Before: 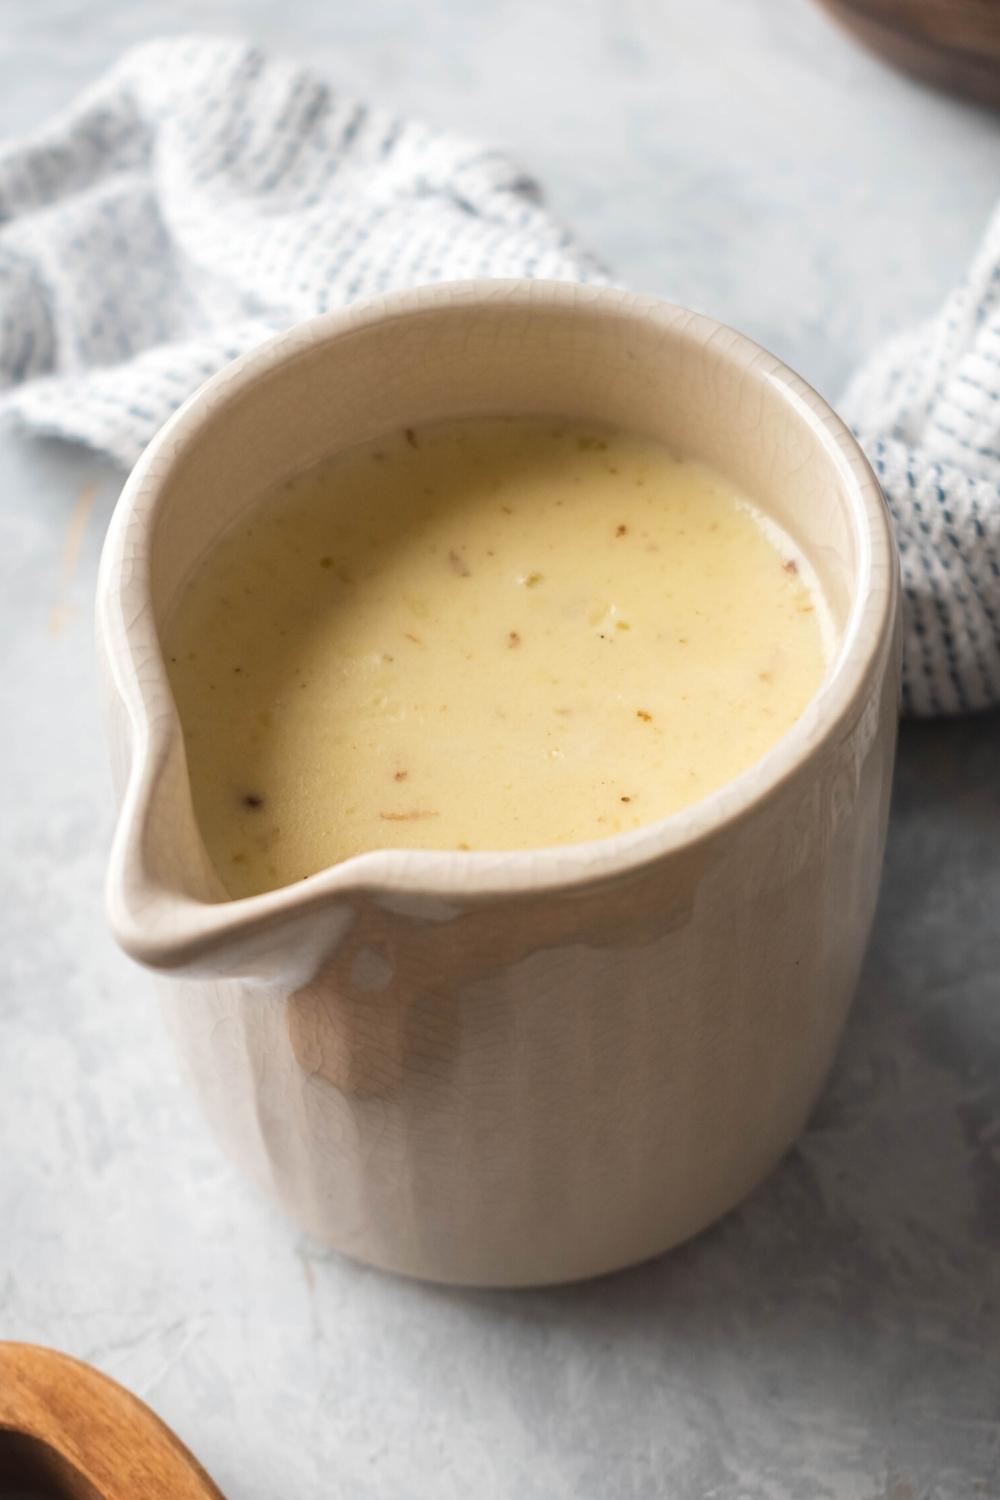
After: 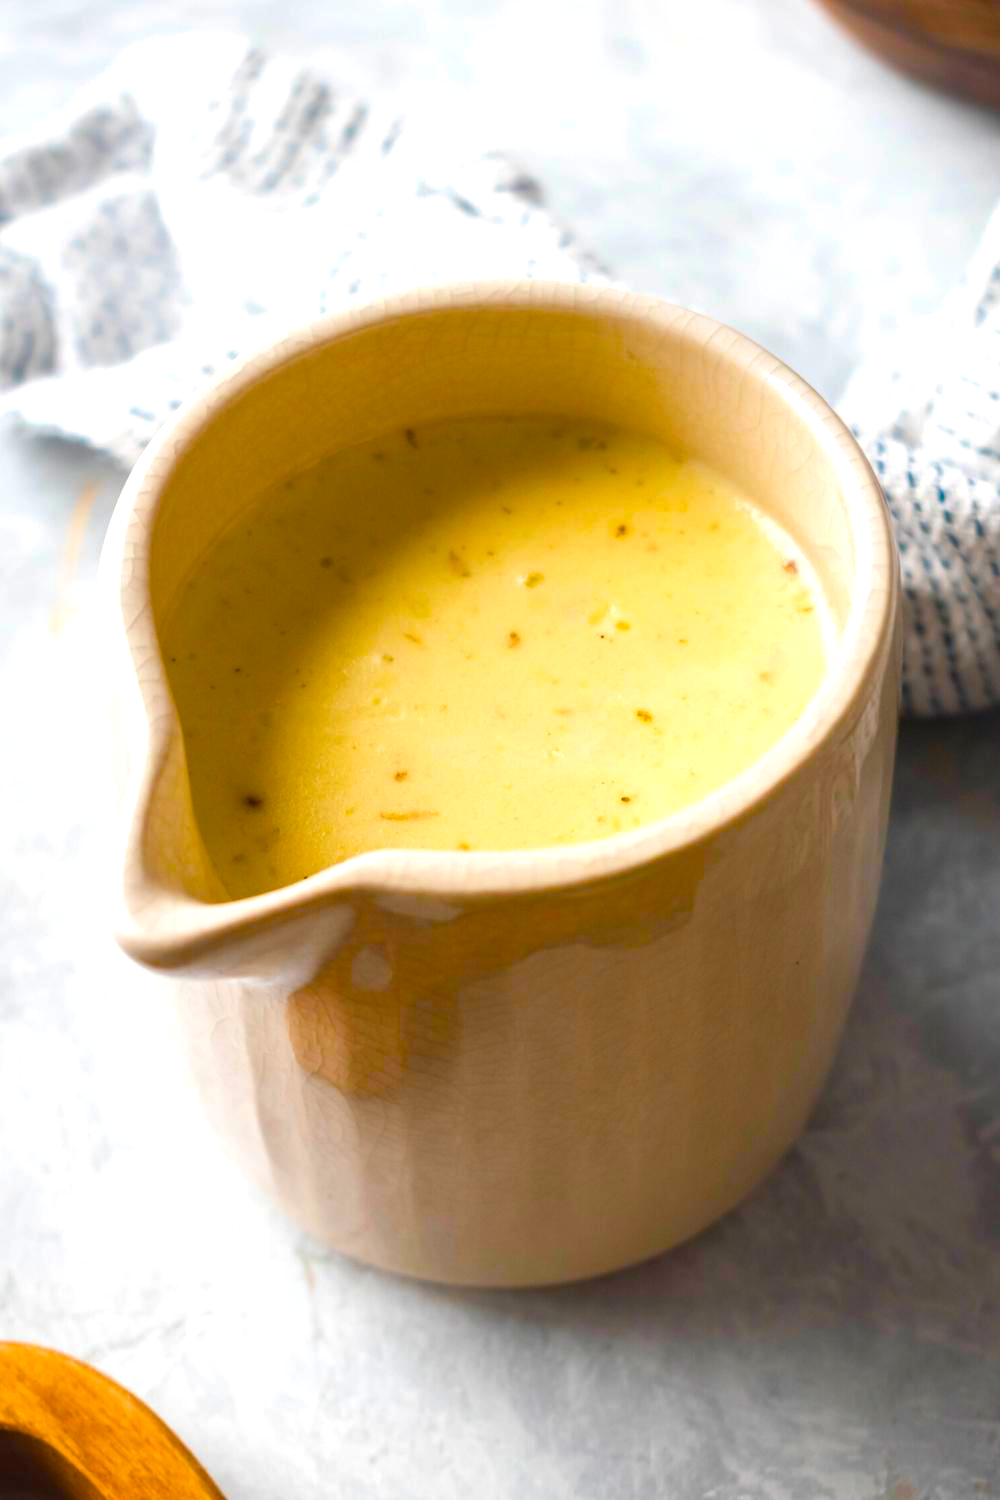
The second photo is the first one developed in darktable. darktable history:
white balance: emerald 1
color balance rgb: linear chroma grading › shadows 10%, linear chroma grading › highlights 10%, linear chroma grading › global chroma 15%, linear chroma grading › mid-tones 15%, perceptual saturation grading › global saturation 40%, perceptual saturation grading › highlights -25%, perceptual saturation grading › mid-tones 35%, perceptual saturation grading › shadows 35%, perceptual brilliance grading › global brilliance 11.29%, global vibrance 11.29%
